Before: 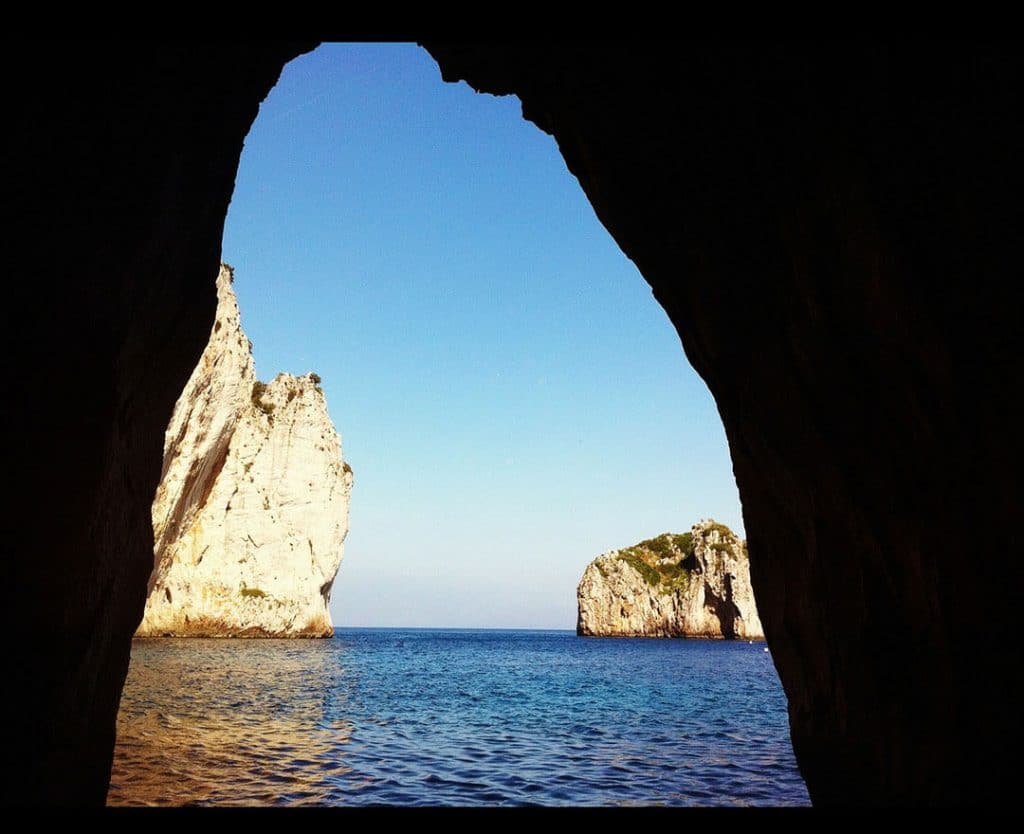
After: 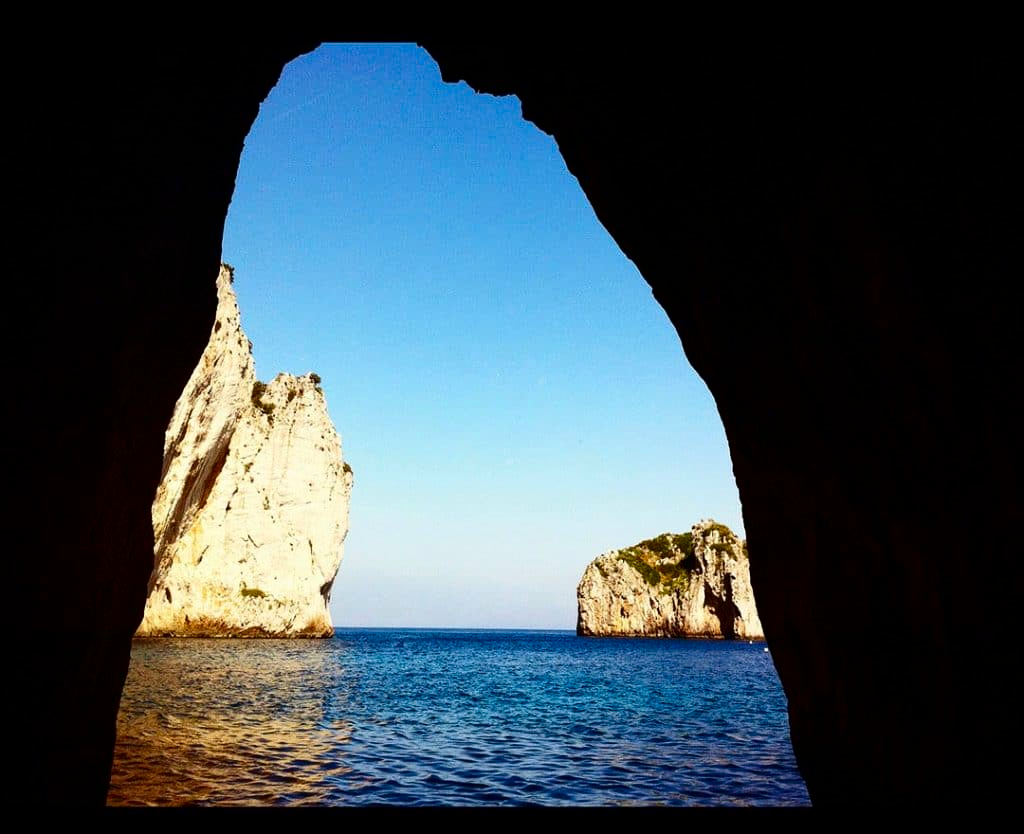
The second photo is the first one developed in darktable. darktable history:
contrast brightness saturation: contrast 0.191, brightness -0.107, saturation 0.207
